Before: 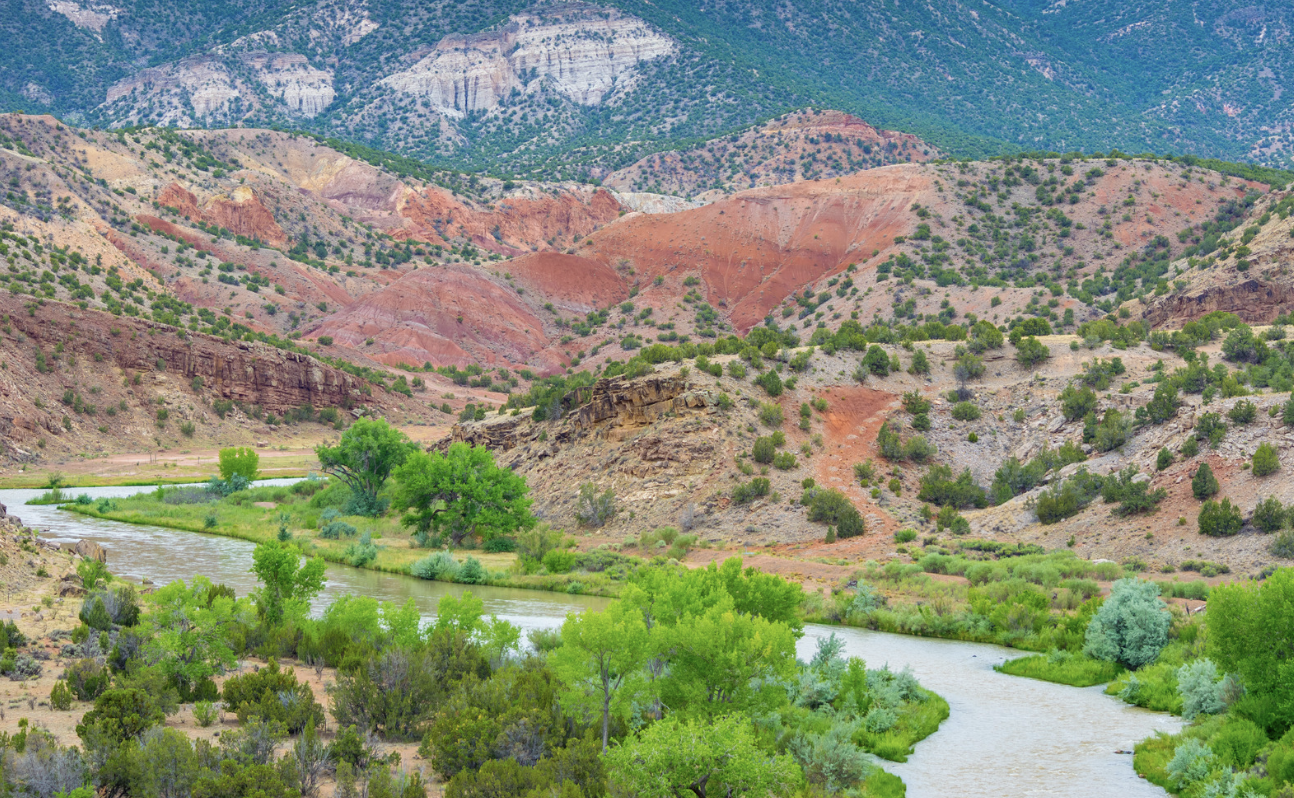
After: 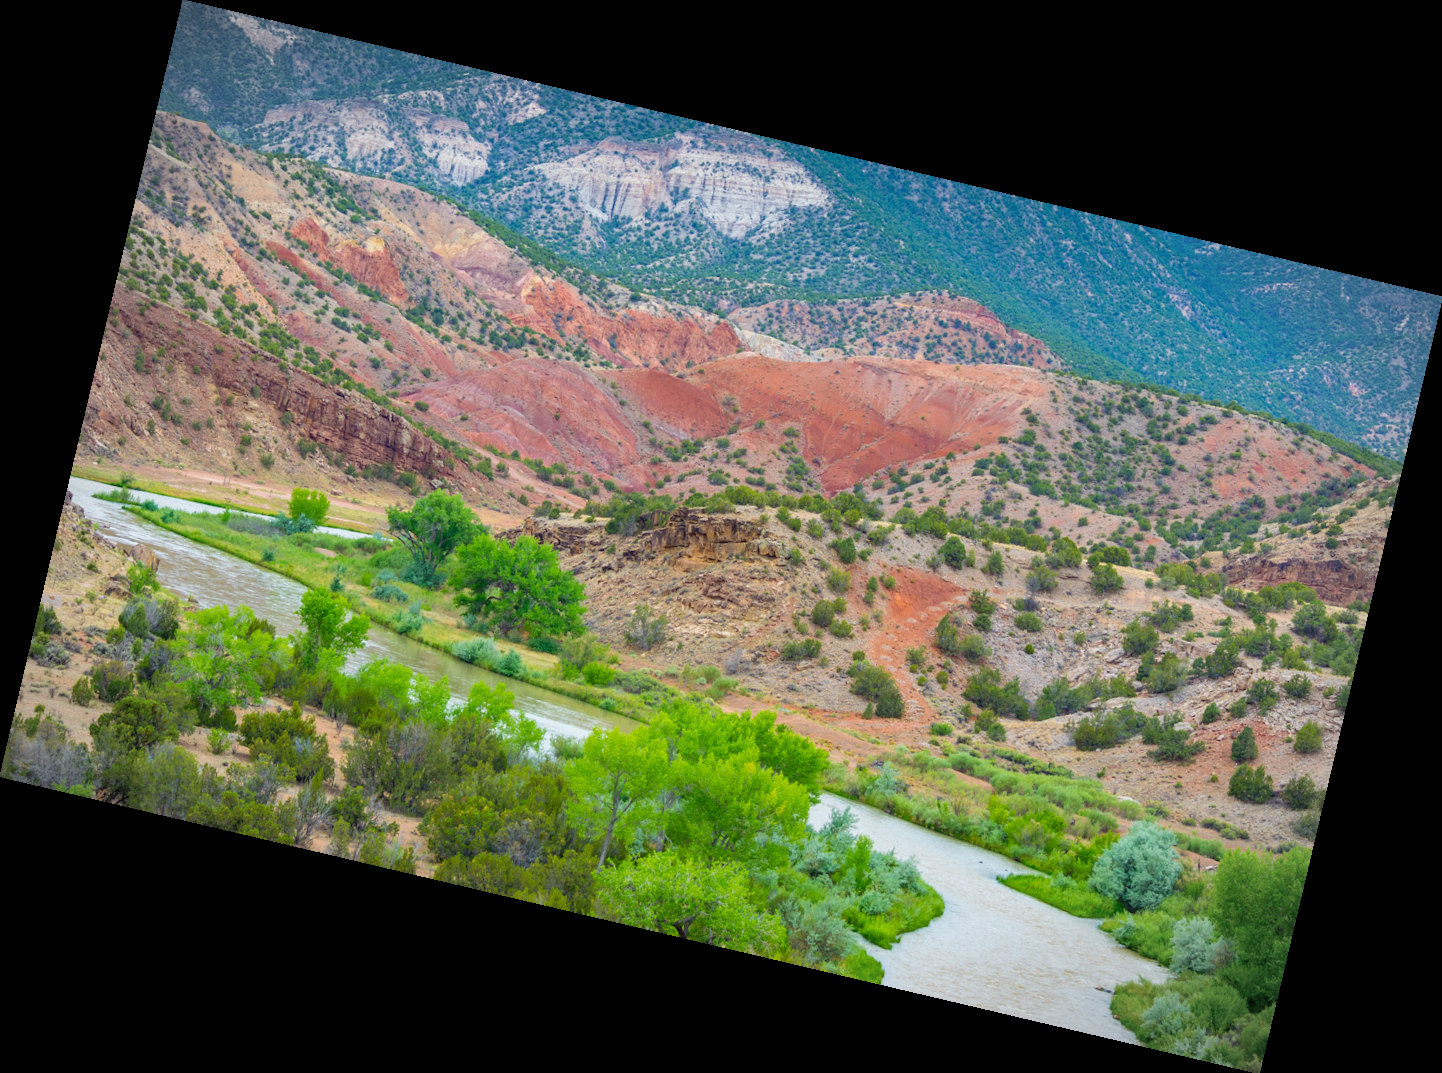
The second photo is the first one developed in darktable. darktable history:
rotate and perspective: rotation 13.27°, automatic cropping off
vignetting: automatic ratio true
